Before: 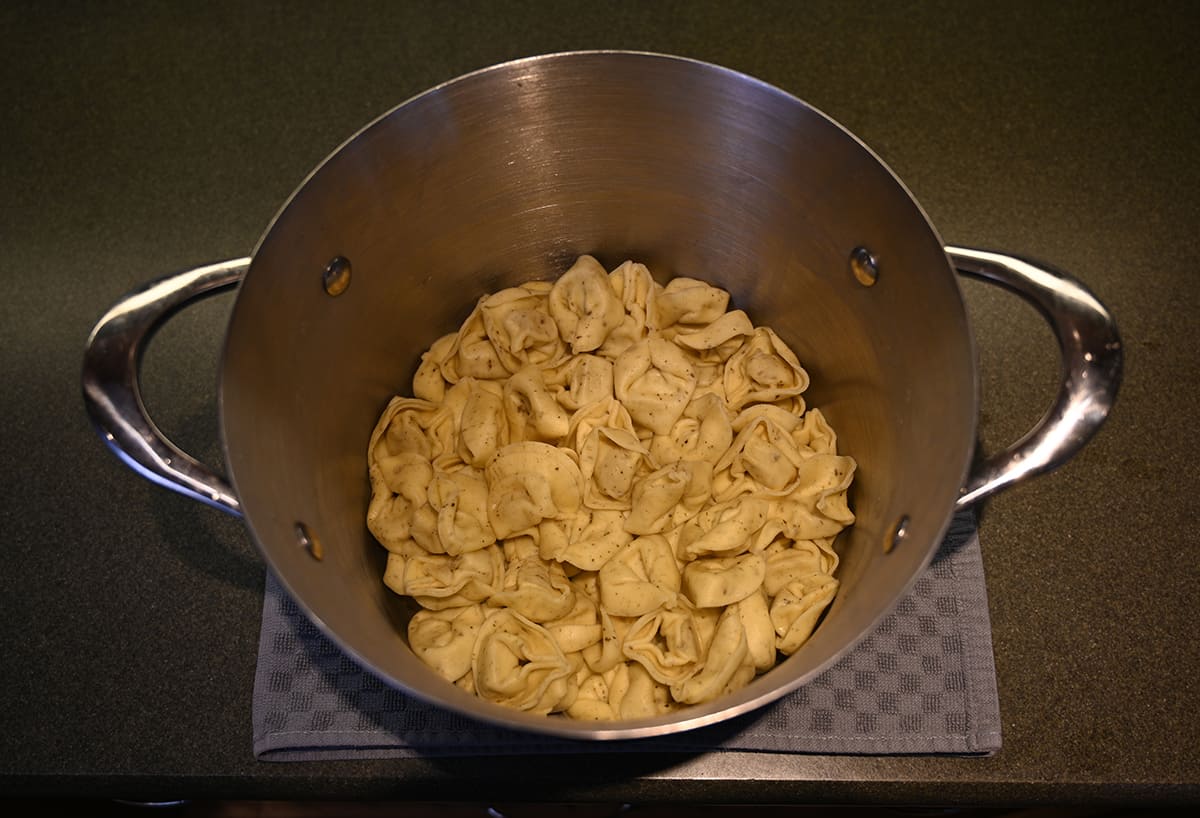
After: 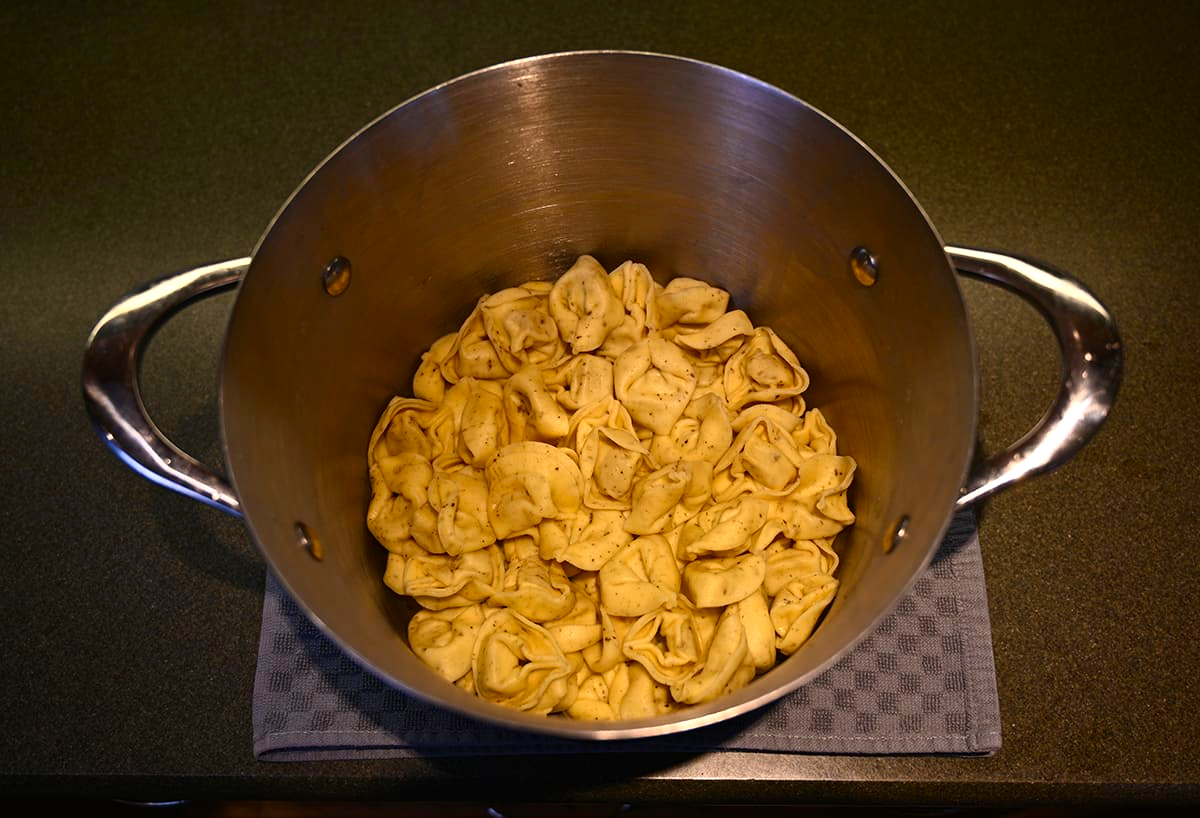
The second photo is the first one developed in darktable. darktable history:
exposure: exposure 0.203 EV, compensate highlight preservation false
contrast brightness saturation: contrast 0.162, saturation 0.335
